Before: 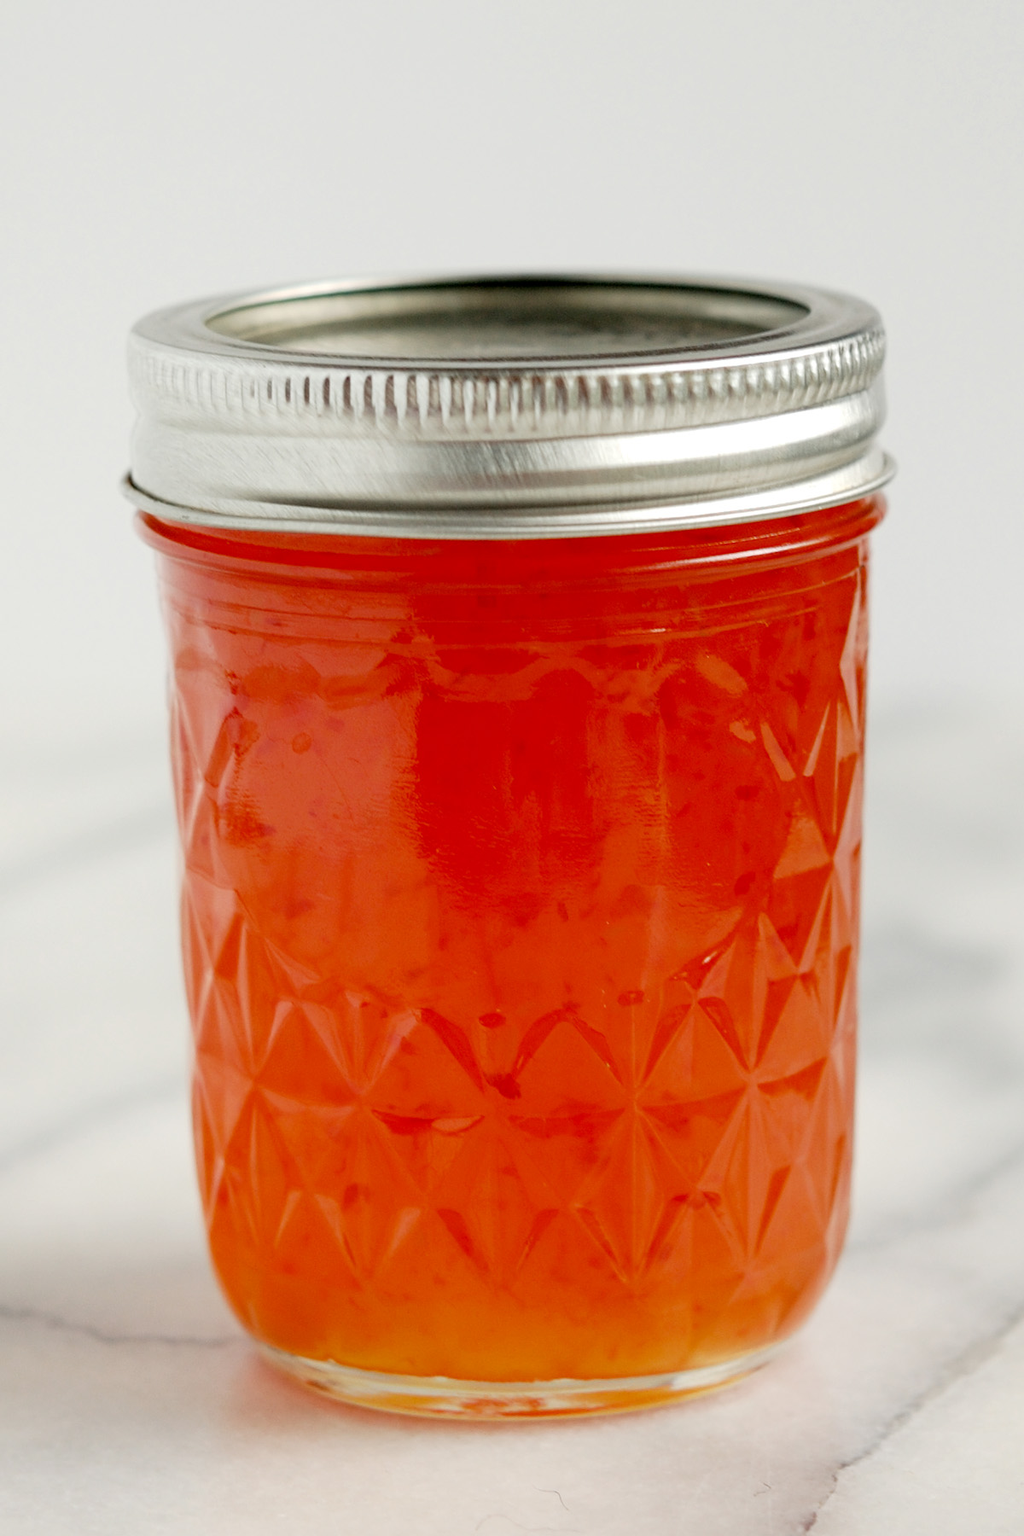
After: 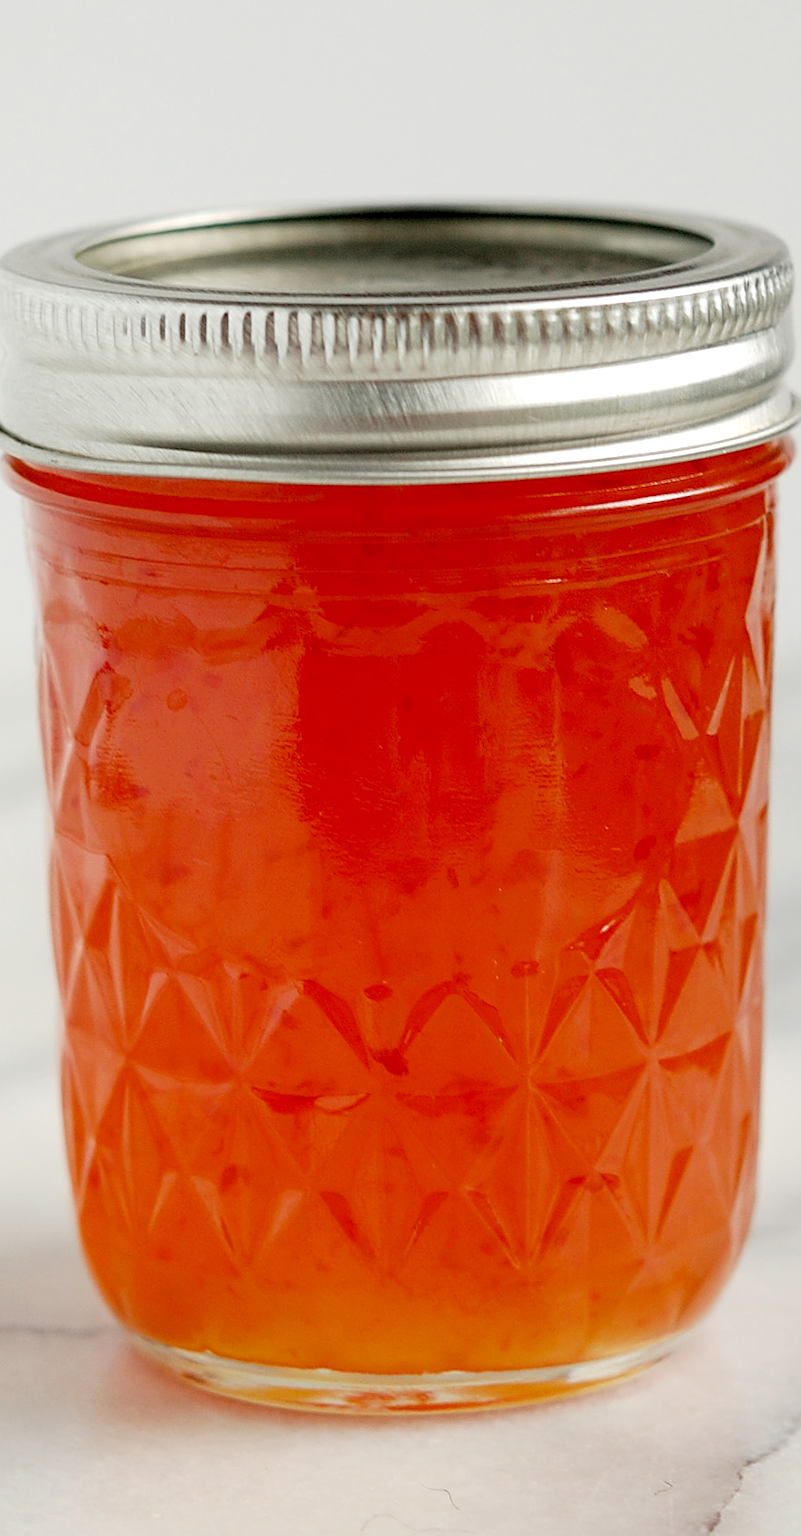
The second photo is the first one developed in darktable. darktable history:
crop and rotate: left 13.15%, top 5.251%, right 12.609%
sharpen: on, module defaults
